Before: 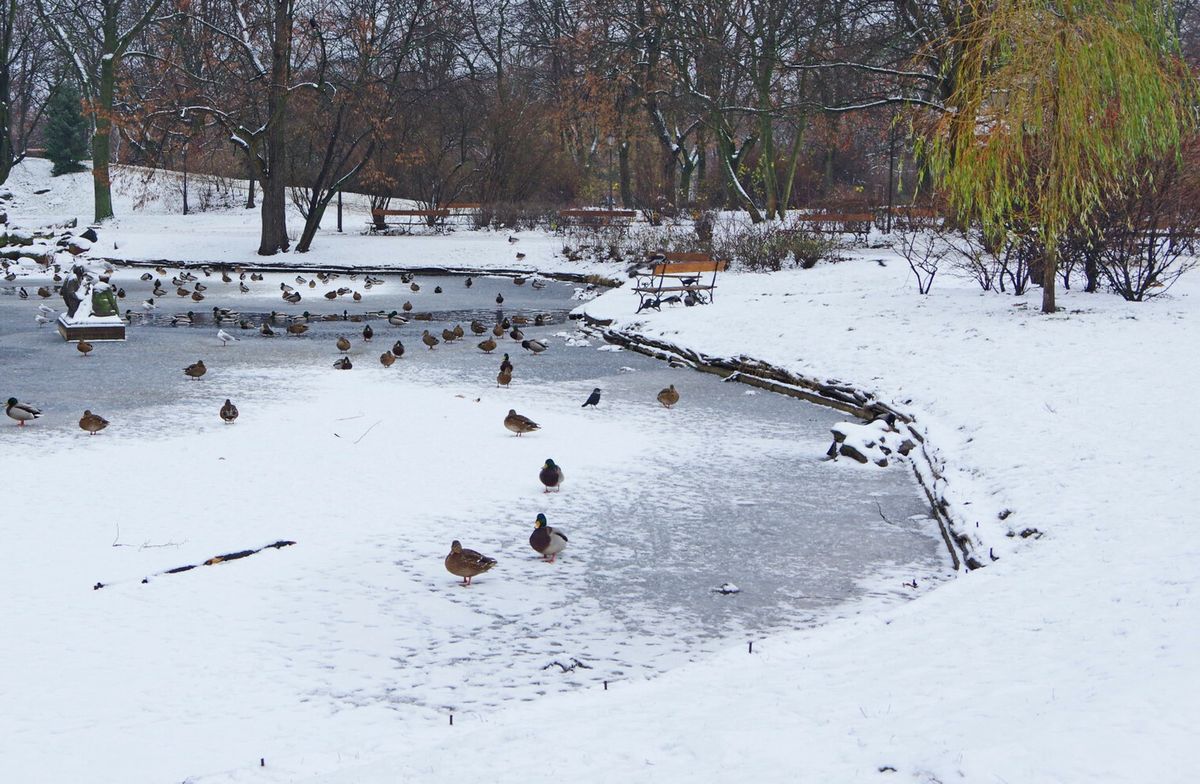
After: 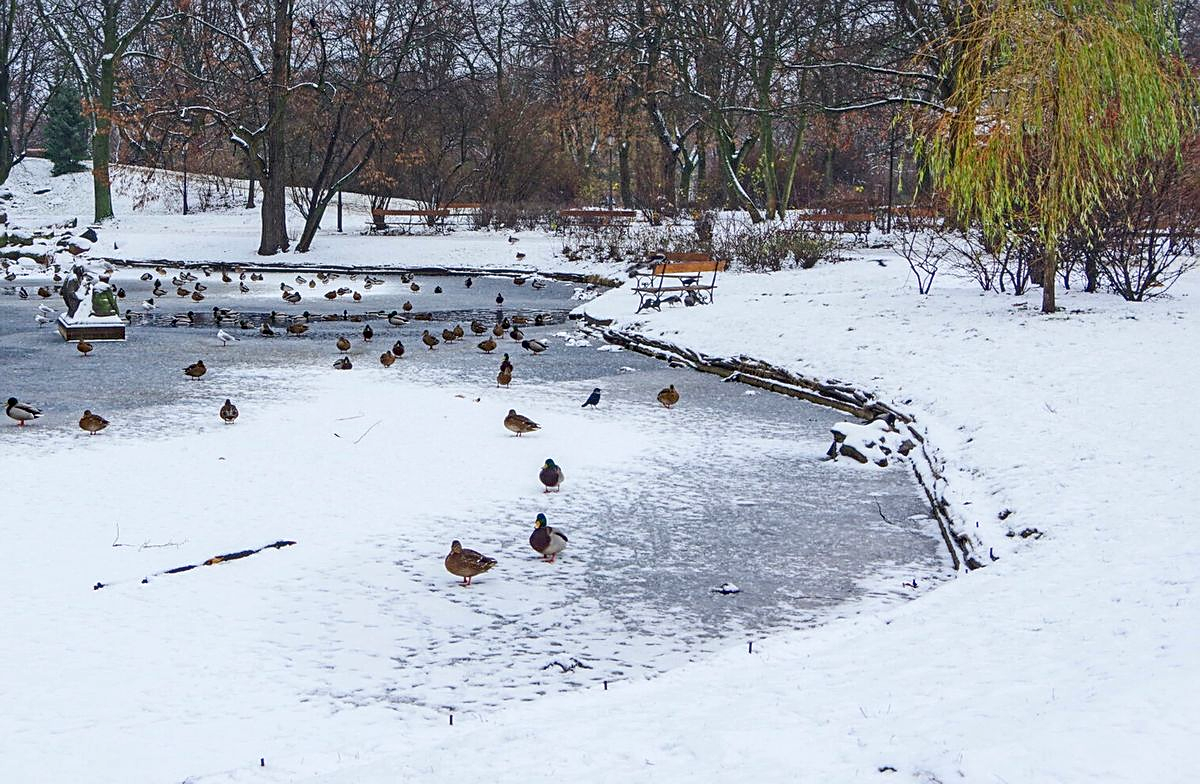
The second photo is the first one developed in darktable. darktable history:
contrast brightness saturation: contrast 0.099, brightness 0.032, saturation 0.09
sharpen: on, module defaults
tone equalizer: smoothing diameter 2.13%, edges refinement/feathering 21.66, mask exposure compensation -1.57 EV, filter diffusion 5
haze removal: compatibility mode true, adaptive false
local contrast: on, module defaults
